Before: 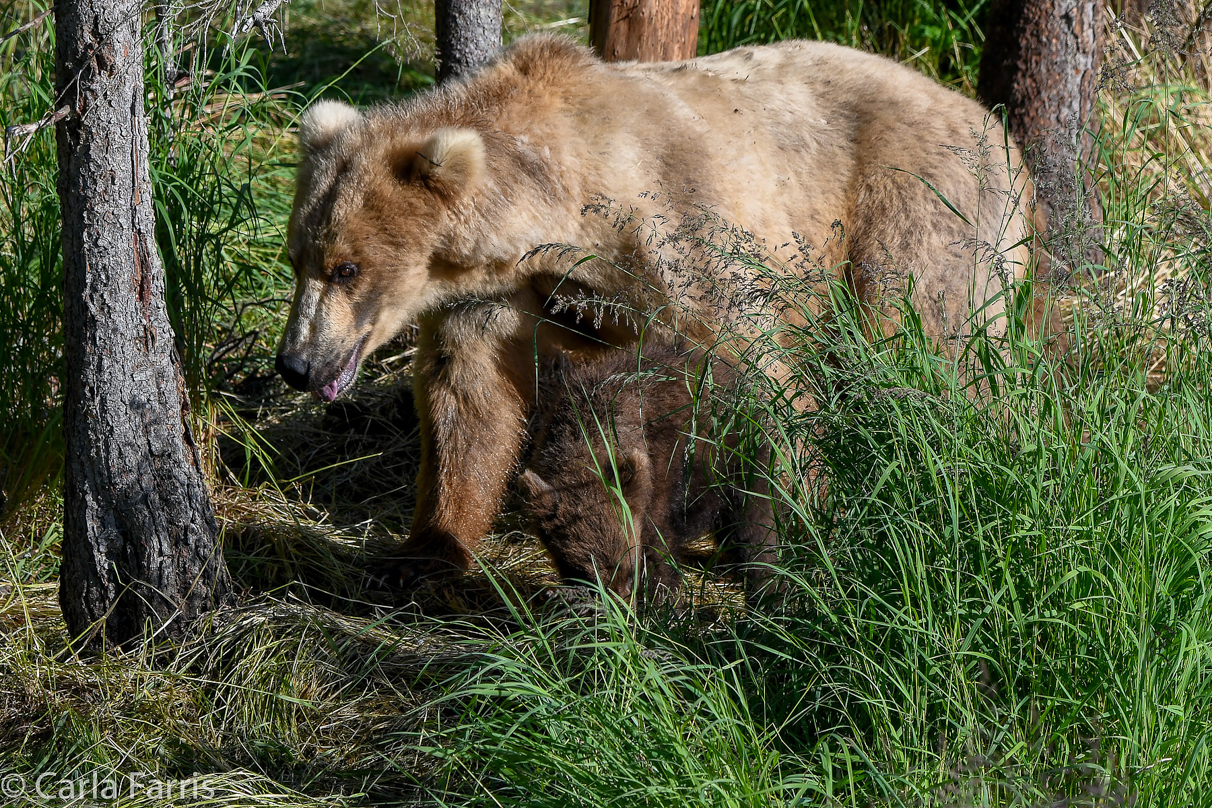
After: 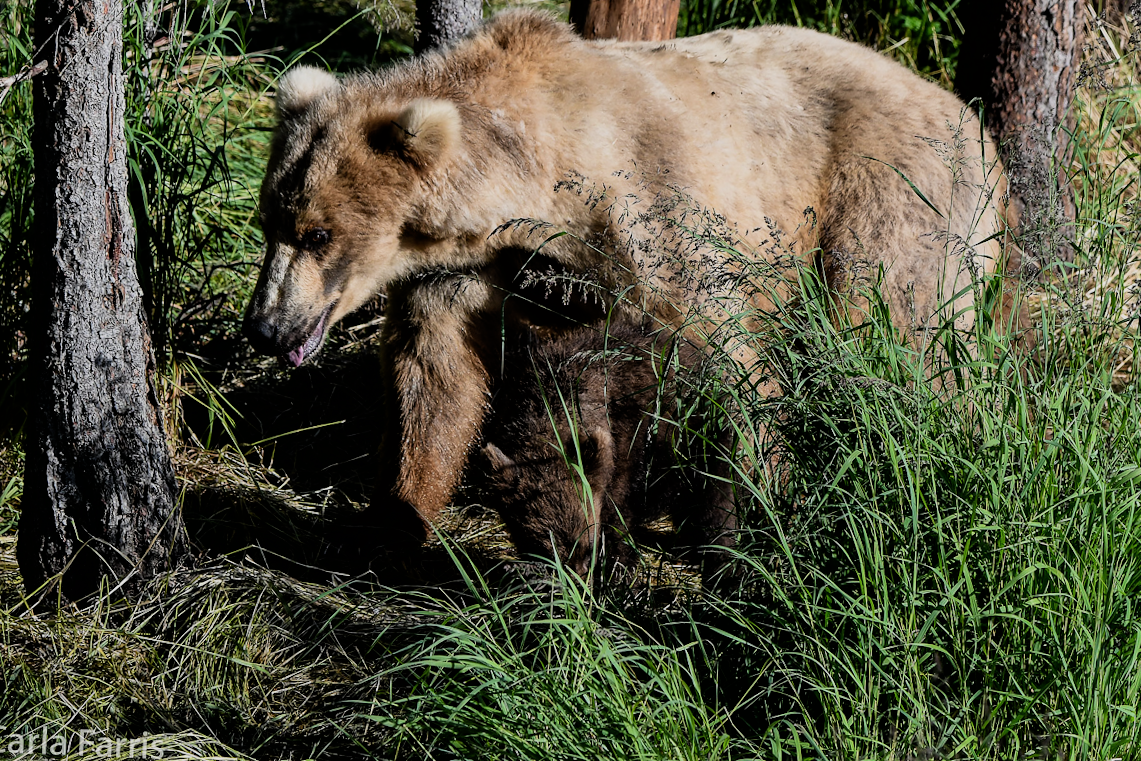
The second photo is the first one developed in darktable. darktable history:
filmic rgb: black relative exposure -5 EV, hardness 2.88, contrast 1.3, highlights saturation mix -10%
crop and rotate: angle -2.38°
